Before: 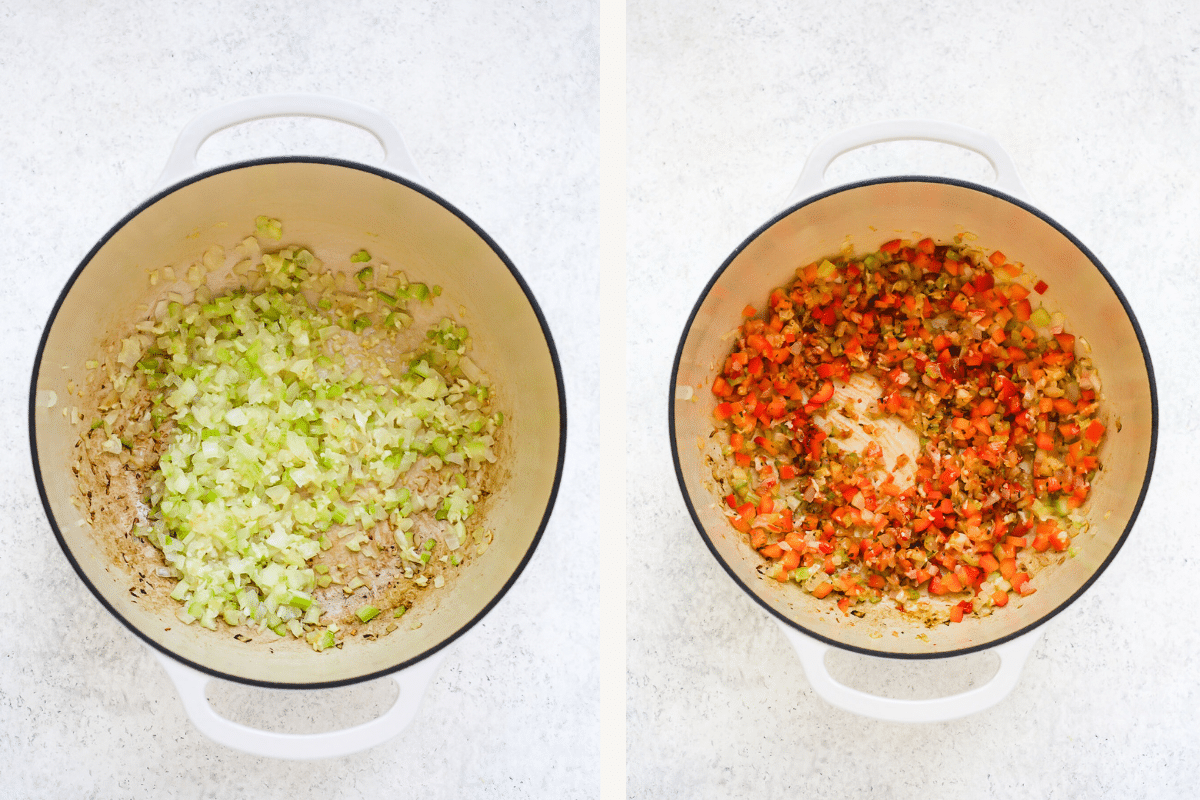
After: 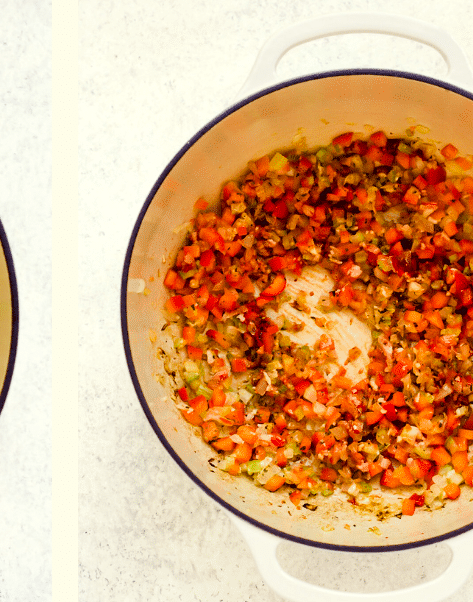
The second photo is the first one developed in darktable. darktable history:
crop: left 45.721%, top 13.393%, right 14.118%, bottom 10.01%
color balance rgb: shadows lift › luminance -21.66%, shadows lift › chroma 8.98%, shadows lift › hue 283.37°, power › chroma 1.05%, power › hue 25.59°, highlights gain › luminance 6.08%, highlights gain › chroma 2.55%, highlights gain › hue 90°, global offset › luminance -0.87%, perceptual saturation grading › global saturation 25%, perceptual saturation grading › highlights -28.39%, perceptual saturation grading › shadows 33.98%
